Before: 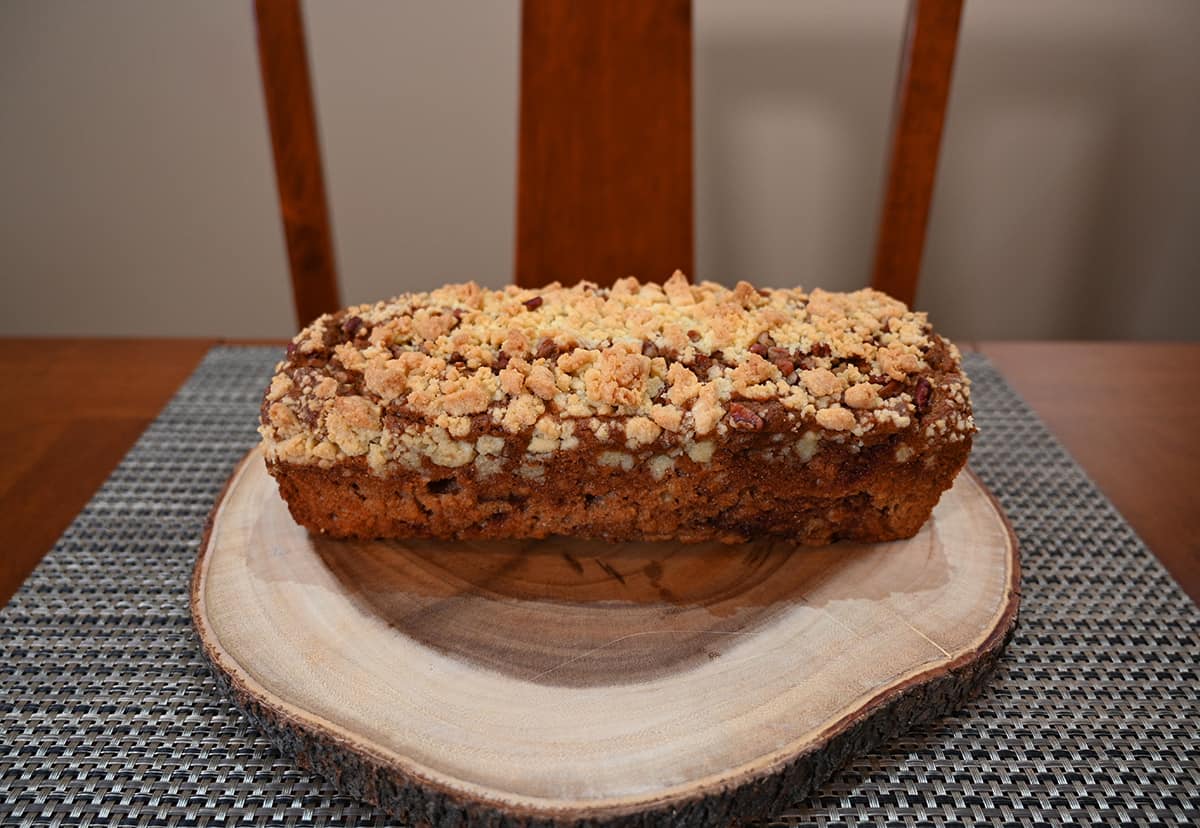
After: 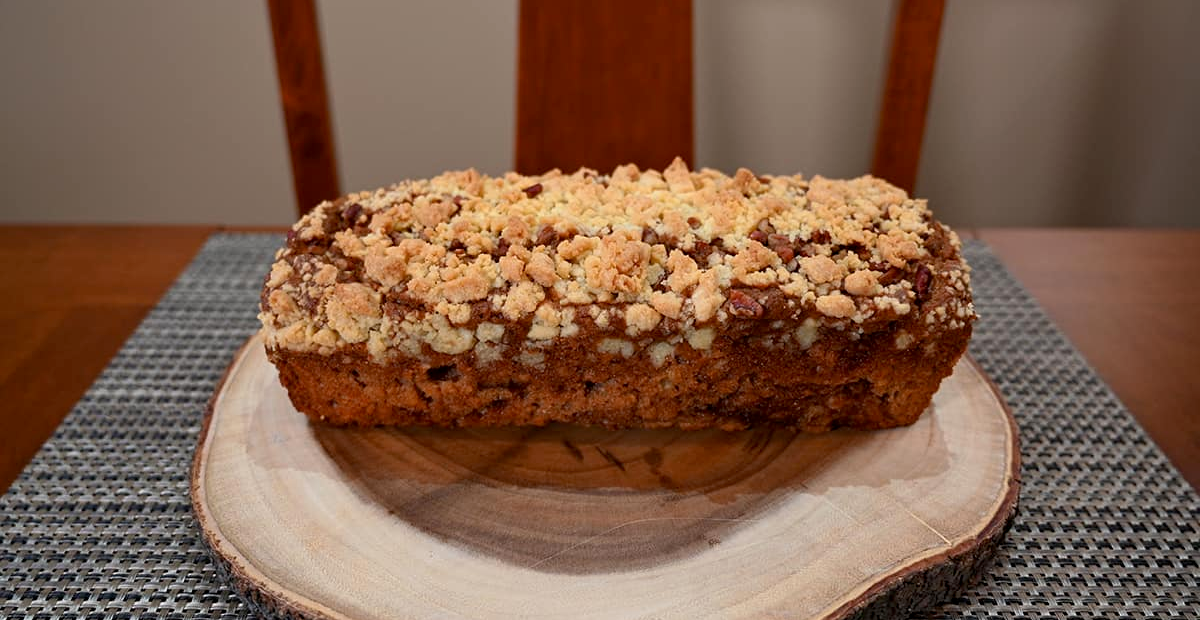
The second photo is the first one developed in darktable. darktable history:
exposure: black level correction 0.004, exposure 0.015 EV, compensate exposure bias true, compensate highlight preservation false
crop: top 13.688%, bottom 11.333%
